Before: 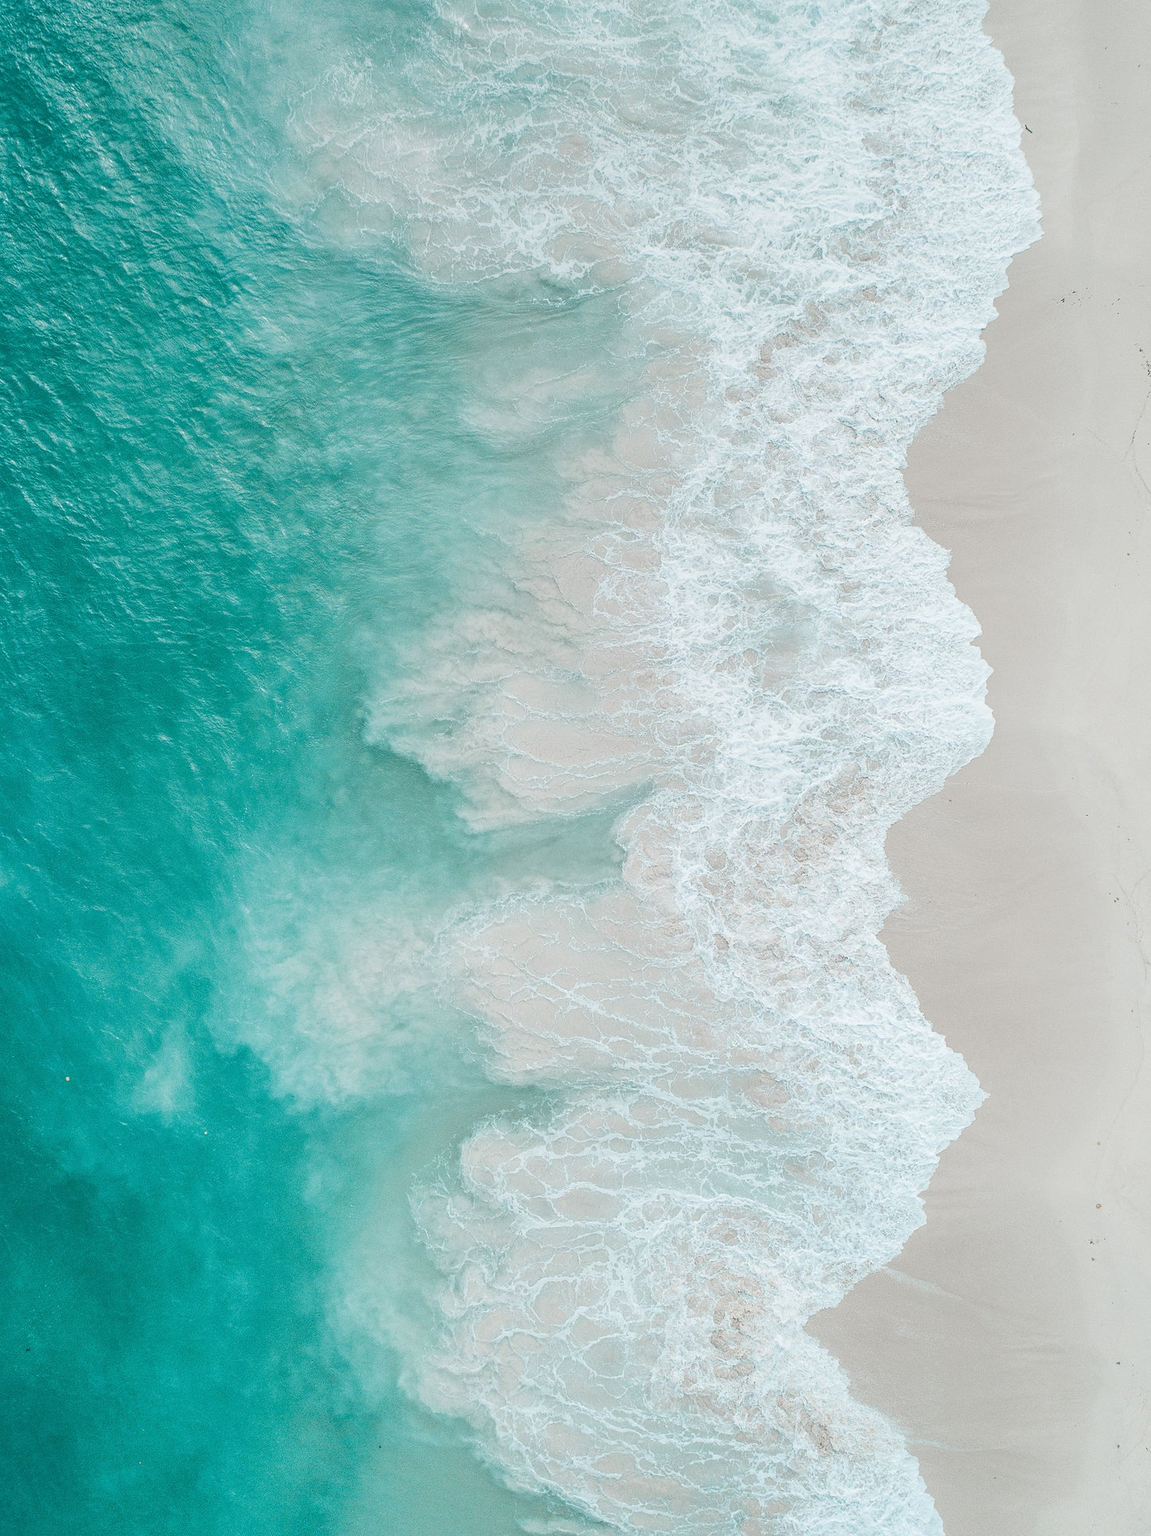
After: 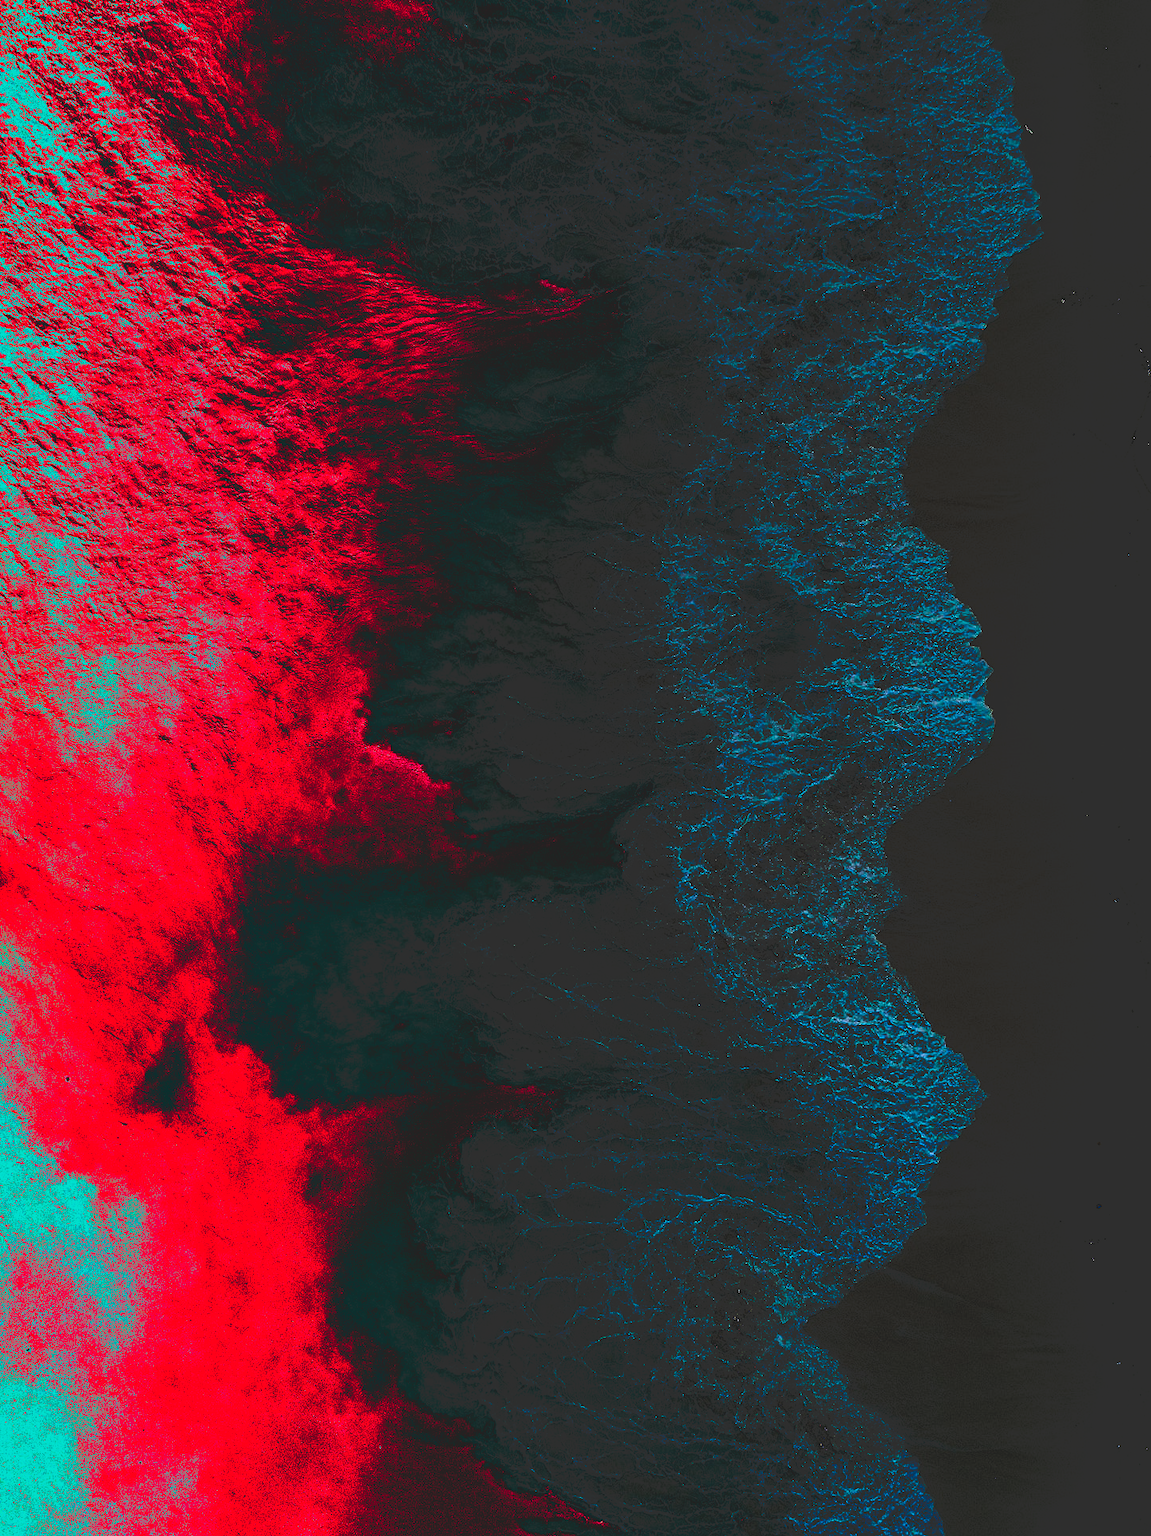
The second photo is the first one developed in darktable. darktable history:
local contrast: mode bilateral grid, contrast 14, coarseness 36, detail 104%, midtone range 0.2
tone curve: curves: ch0 [(0, 0) (0.003, 0.99) (0.011, 0.983) (0.025, 0.934) (0.044, 0.719) (0.069, 0.382) (0.1, 0.204) (0.136, 0.093) (0.177, 0.094) (0.224, 0.093) (0.277, 0.098) (0.335, 0.214) (0.399, 0.616) (0.468, 0.827) (0.543, 0.464) (0.623, 0.145) (0.709, 0.127) (0.801, 0.187) (0.898, 0.203) (1, 1)], preserve colors none
